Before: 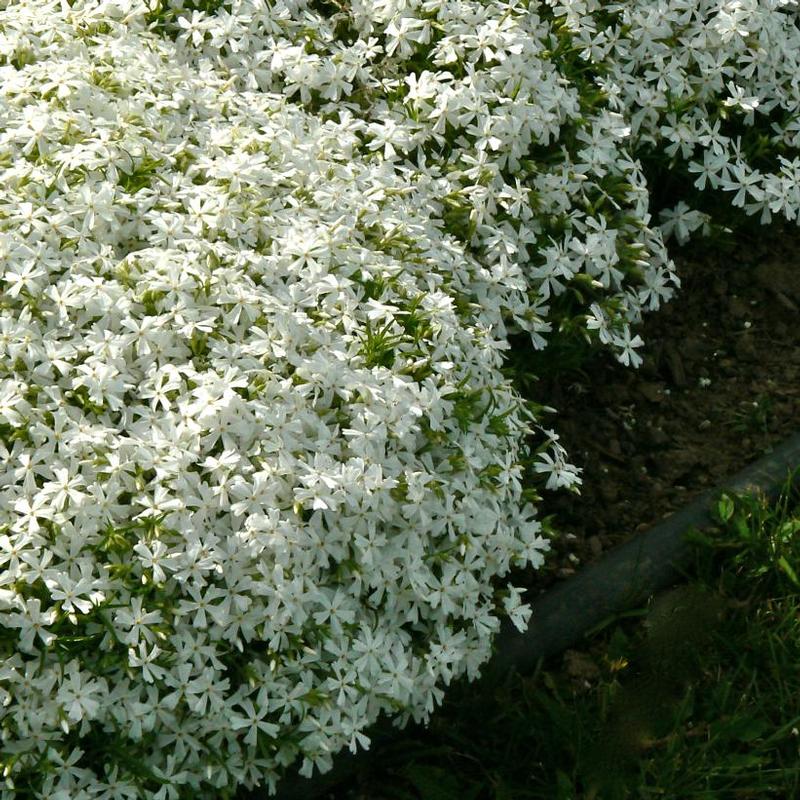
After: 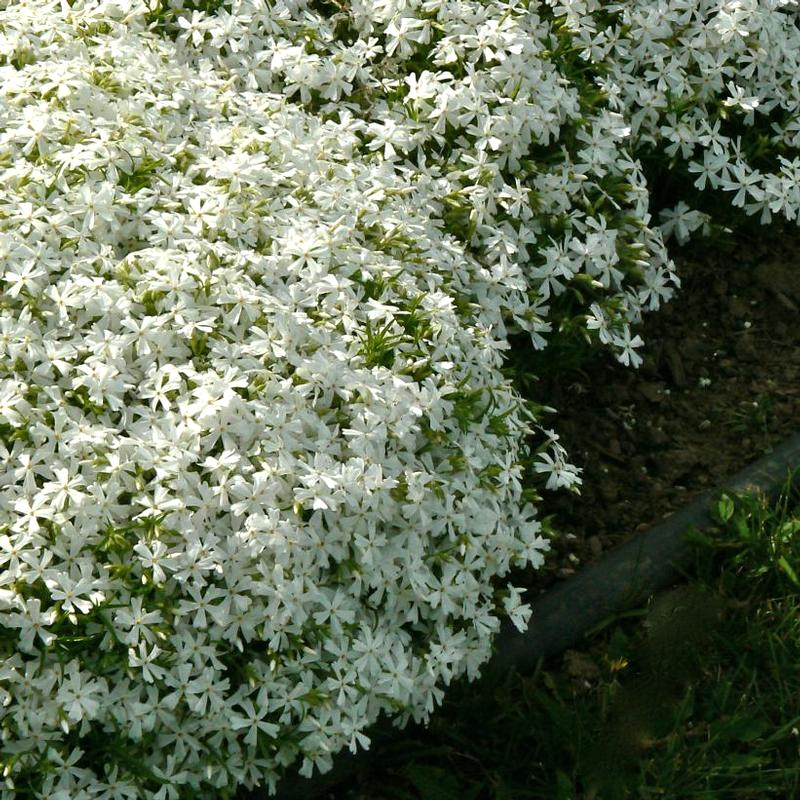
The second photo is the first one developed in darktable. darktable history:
shadows and highlights: shadows 12.7, white point adjustment 1.35, highlights -0.882, soften with gaussian
